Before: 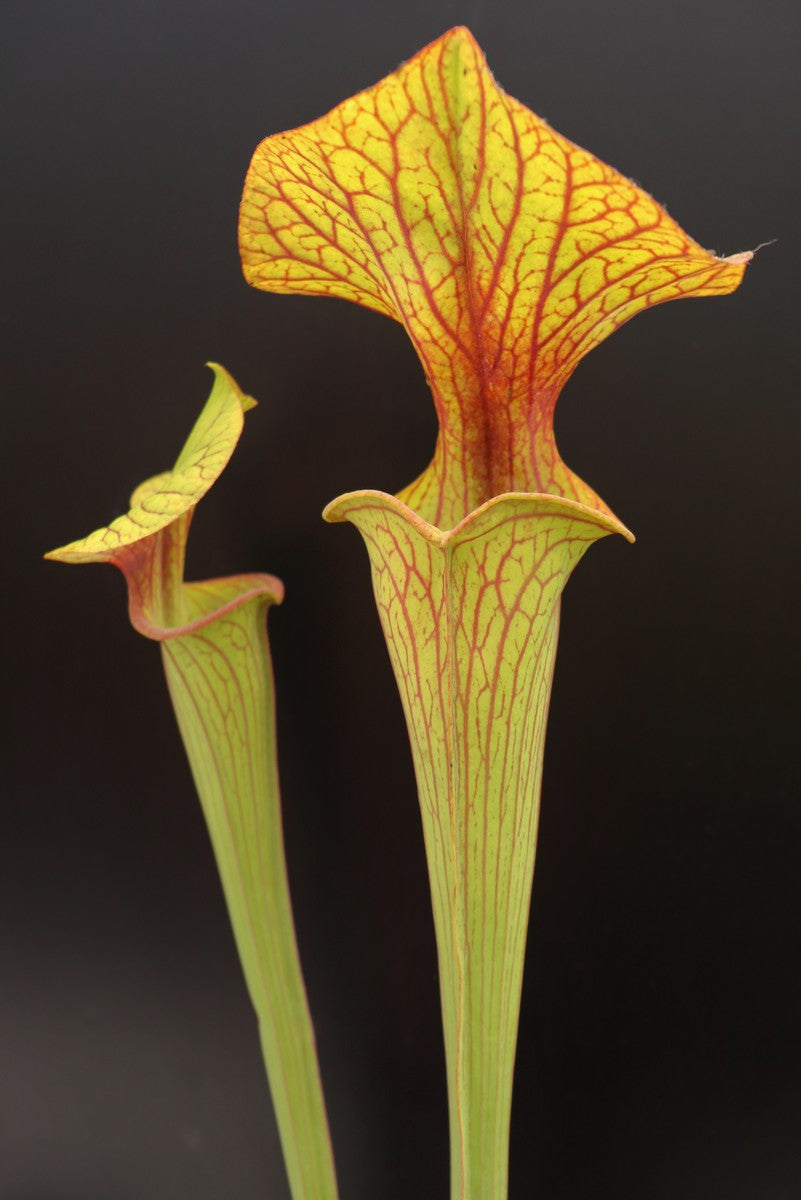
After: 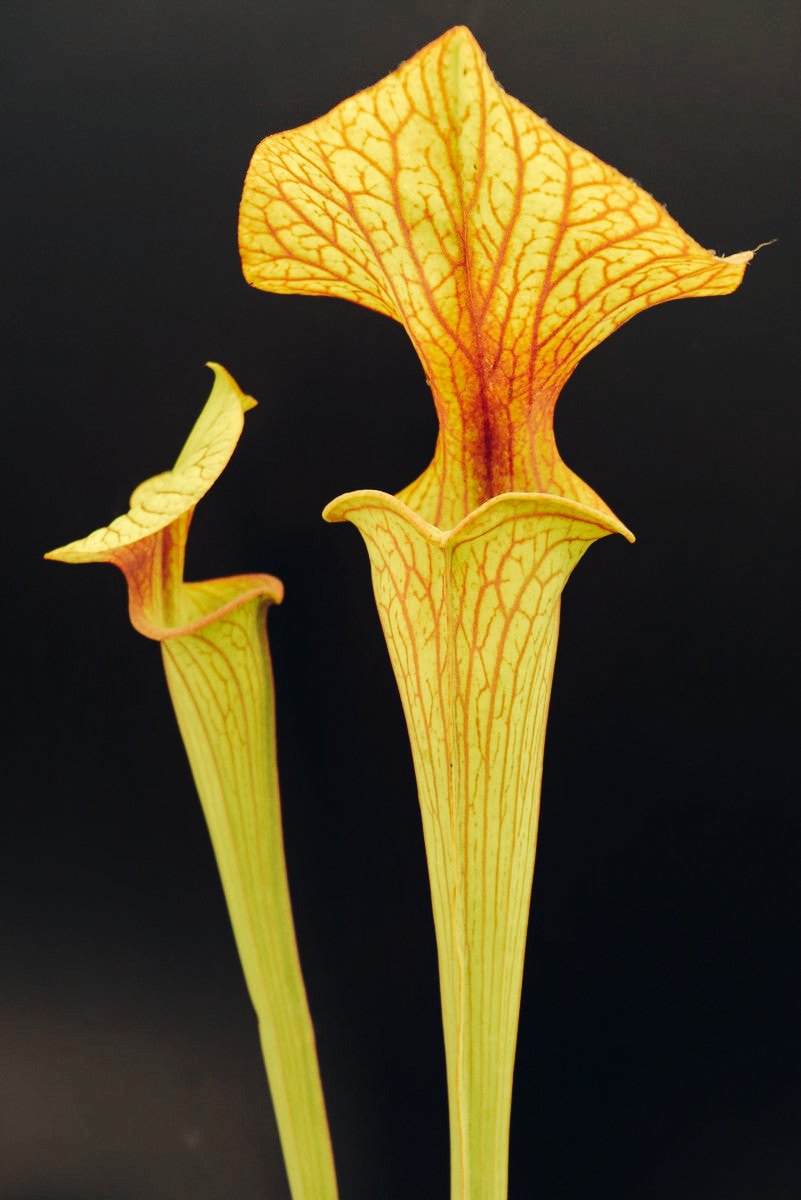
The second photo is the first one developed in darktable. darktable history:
tone curve: curves: ch0 [(0, 0) (0.003, 0.002) (0.011, 0.008) (0.025, 0.017) (0.044, 0.027) (0.069, 0.037) (0.1, 0.052) (0.136, 0.074) (0.177, 0.11) (0.224, 0.155) (0.277, 0.237) (0.335, 0.34) (0.399, 0.467) (0.468, 0.584) (0.543, 0.683) (0.623, 0.762) (0.709, 0.827) (0.801, 0.888) (0.898, 0.947) (1, 1)], preserve colors none
color look up table: target L [99.21, 91.11, 88.59, 77.14, 75.46, 71.64, 72.1, 64.2, 54.37, 53.5, 36.56, 34.55, 33.24, 200.5, 101.83, 77.49, 78.49, 77.27, 58.63, 65.53, 56.27, 55.55, 41.56, 30.33, 32.56, 16.62, 2.732, 90.23, 76.61, 68.96, 84.46, 66.18, 78.43, 68.63, 55.98, 60.55, 65.36, 47.24, 65.89, 31.46, 25.01, 28.77, 20.66, 89.85, 87.7, 66.13, 59.21, 47.45, 10.76], target a [-11.57, -18.68, -27.37, -33.86, -39.33, -8.29, -7.544, -41.82, -27.21, -26.32, -18.19, -21.08, -4.632, 0, 0, 9.722, 9.567, 17.98, 5.867, 36.17, 20.94, 43.54, 42.56, 14.81, 32.44, 14.45, 6.135, 6.282, -1.39, 28.22, 16.21, 5.833, 10.48, -0.643, 45.29, 12.63, 7.002, -7.045, 17.87, -5.17, 19.03, 14.92, 8.515, -28.44, -3.985, -29.68, -19.34, -5.861, -8.955], target b [35.11, 62.84, 38.62, 30.51, 53.12, 52.88, 37, 41.06, 33.15, 23.4, 7.009, 17.45, 16.77, 0, -0.001, 59.9, 45.75, 41.48, 23.52, 35.72, 38.96, 46.68, 14.72, 5.998, 16.18, 15.25, -4.553, 10.15, 29.81, 30.31, 10.39, 18.97, 18.16, -6.331, 20.71, 12.34, -19.59, -4.978, 3.925, -8.054, -4.366, -21.77, -19, 4.096, 2.611, 20.94, 5.818, 9.29, -8.267], num patches 49
